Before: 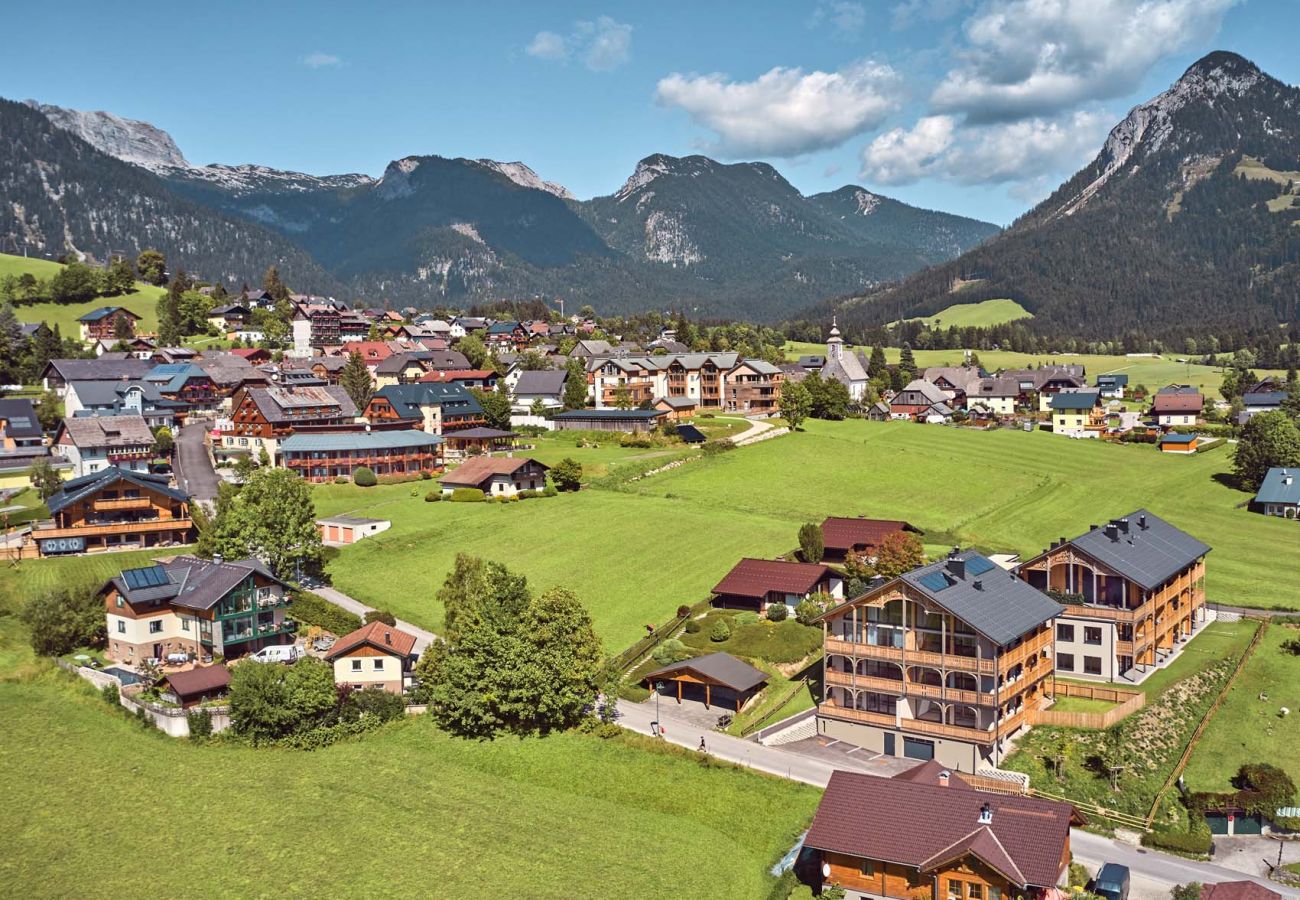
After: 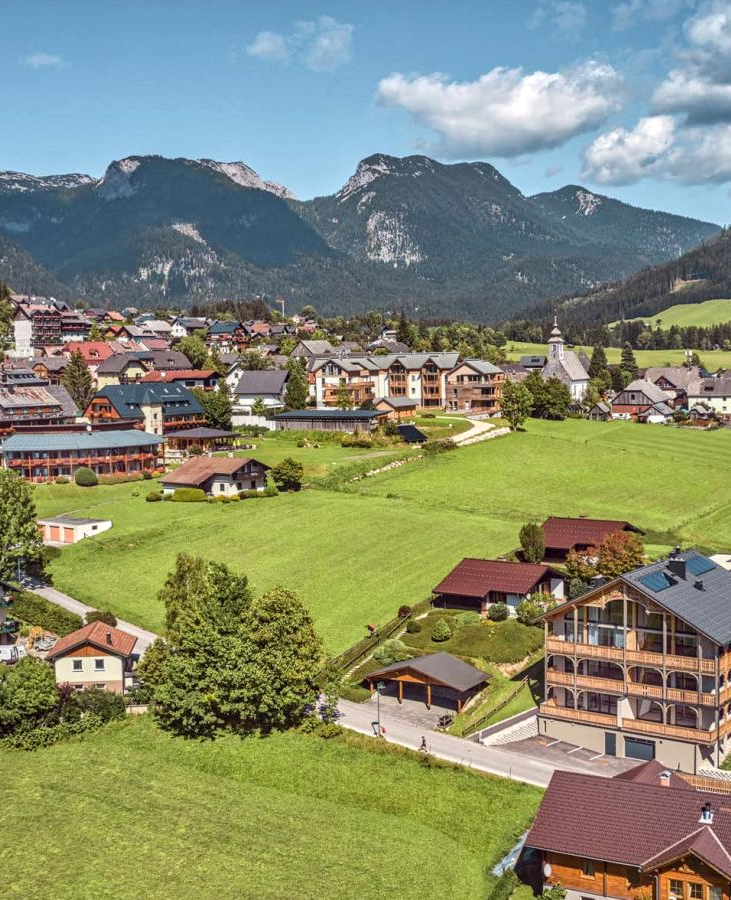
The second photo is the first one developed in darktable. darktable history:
local contrast: highlights 0%, shadows 0%, detail 133%
crop: left 21.496%, right 22.254%
